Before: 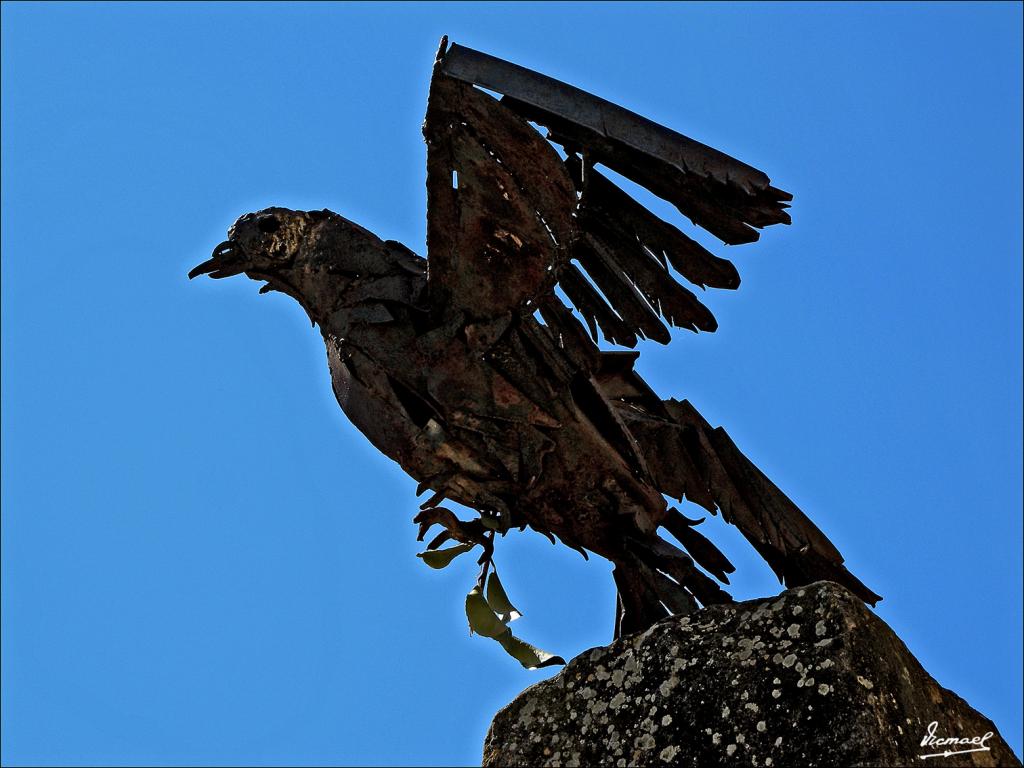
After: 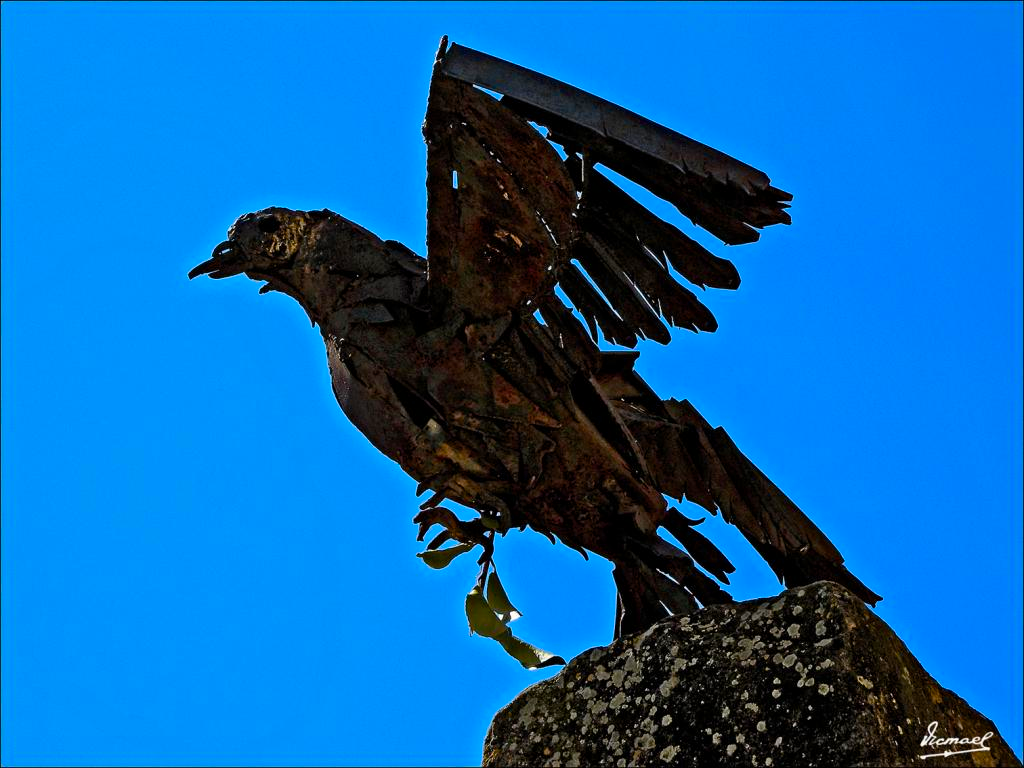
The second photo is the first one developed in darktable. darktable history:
color balance rgb: linear chroma grading › global chroma 15.124%, perceptual saturation grading › global saturation 35.776%
